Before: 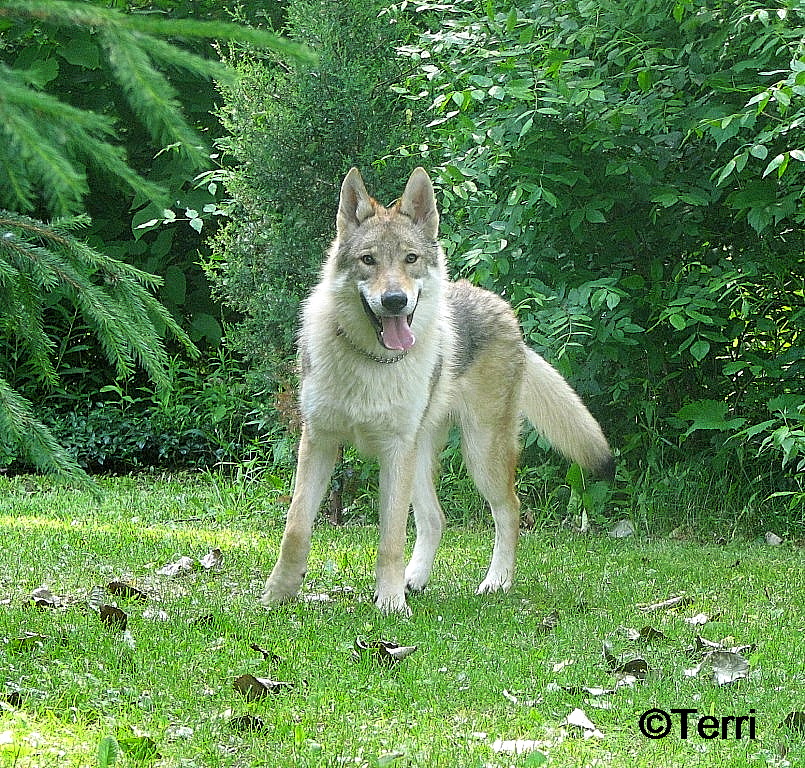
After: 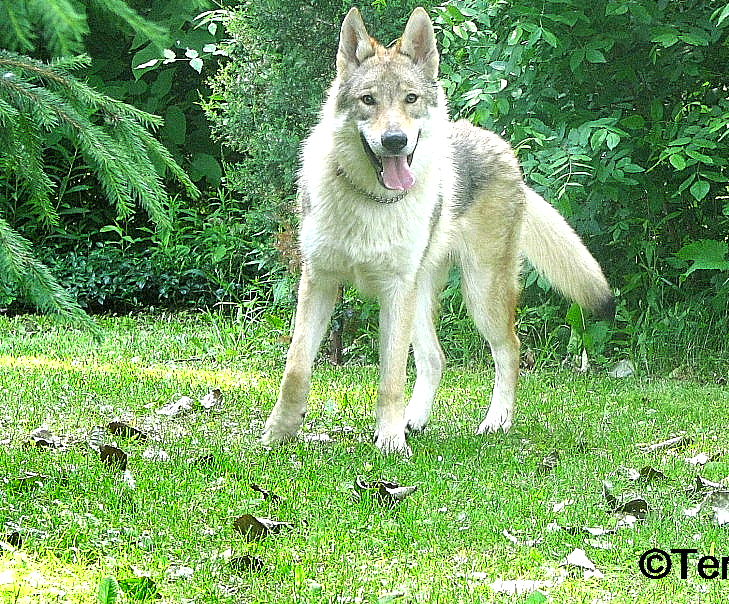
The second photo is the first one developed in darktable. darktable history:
crop: top 20.916%, right 9.437%, bottom 0.316%
exposure: black level correction 0, exposure 0.7 EV, compensate exposure bias true, compensate highlight preservation false
shadows and highlights: radius 337.17, shadows 29.01, soften with gaussian
